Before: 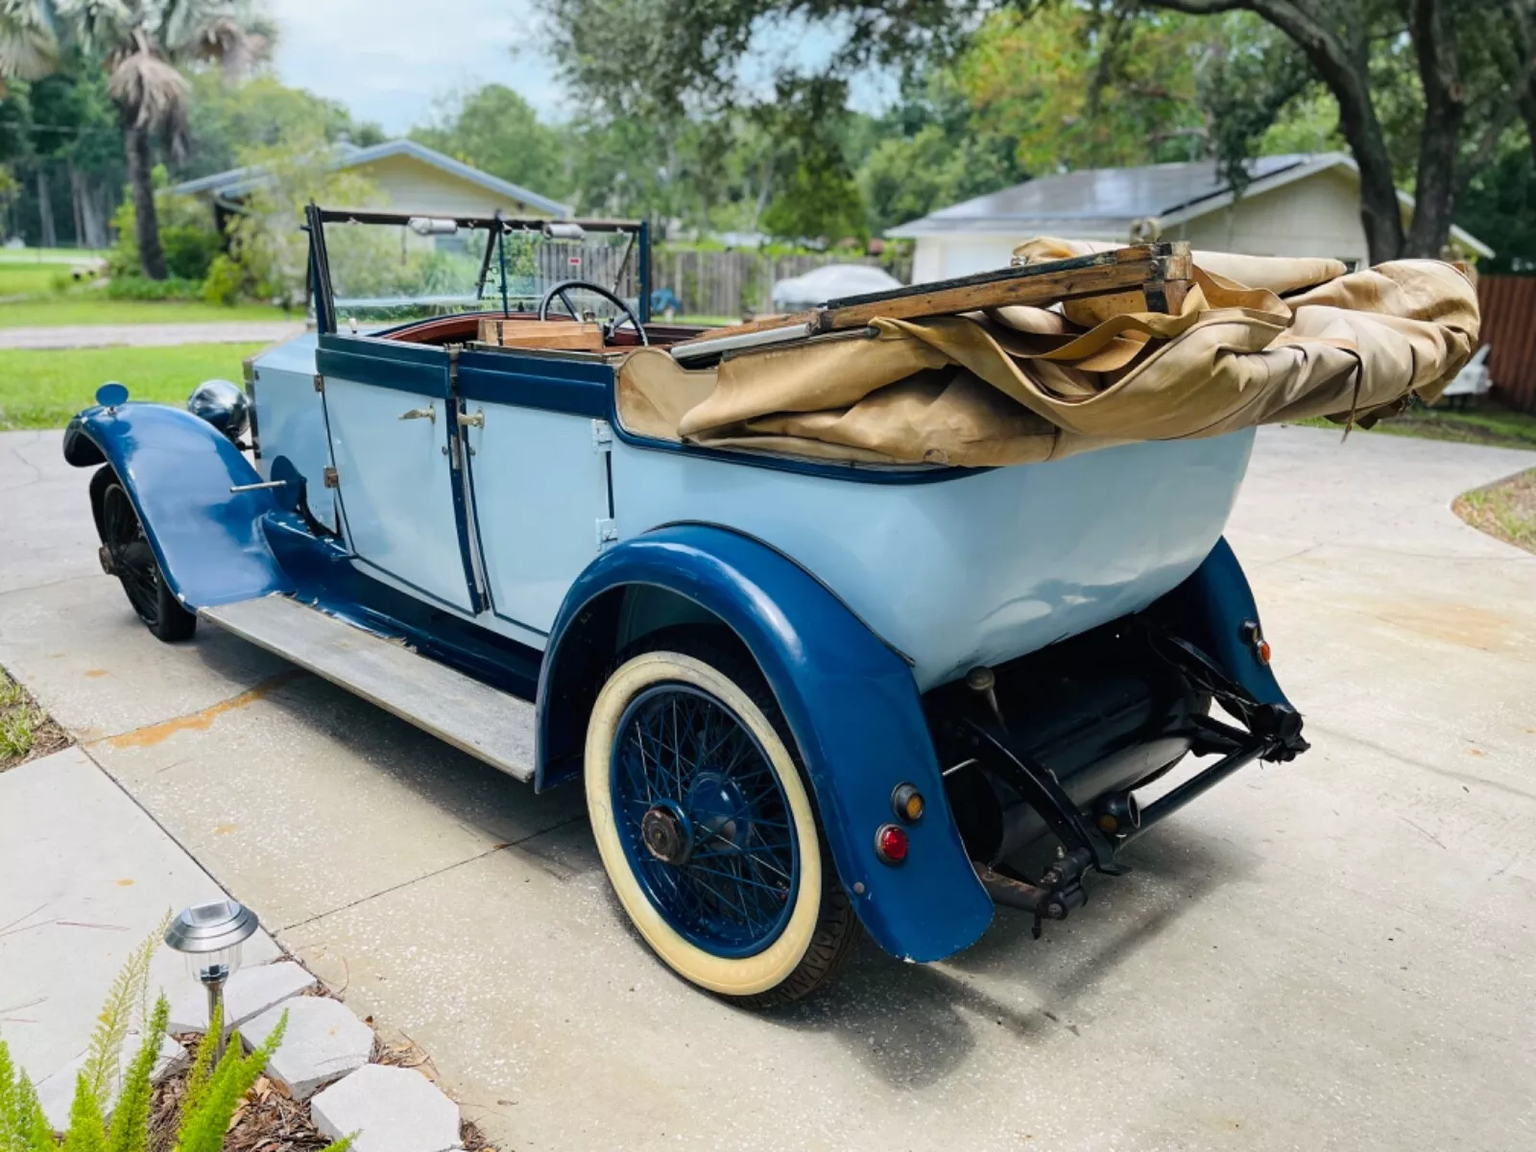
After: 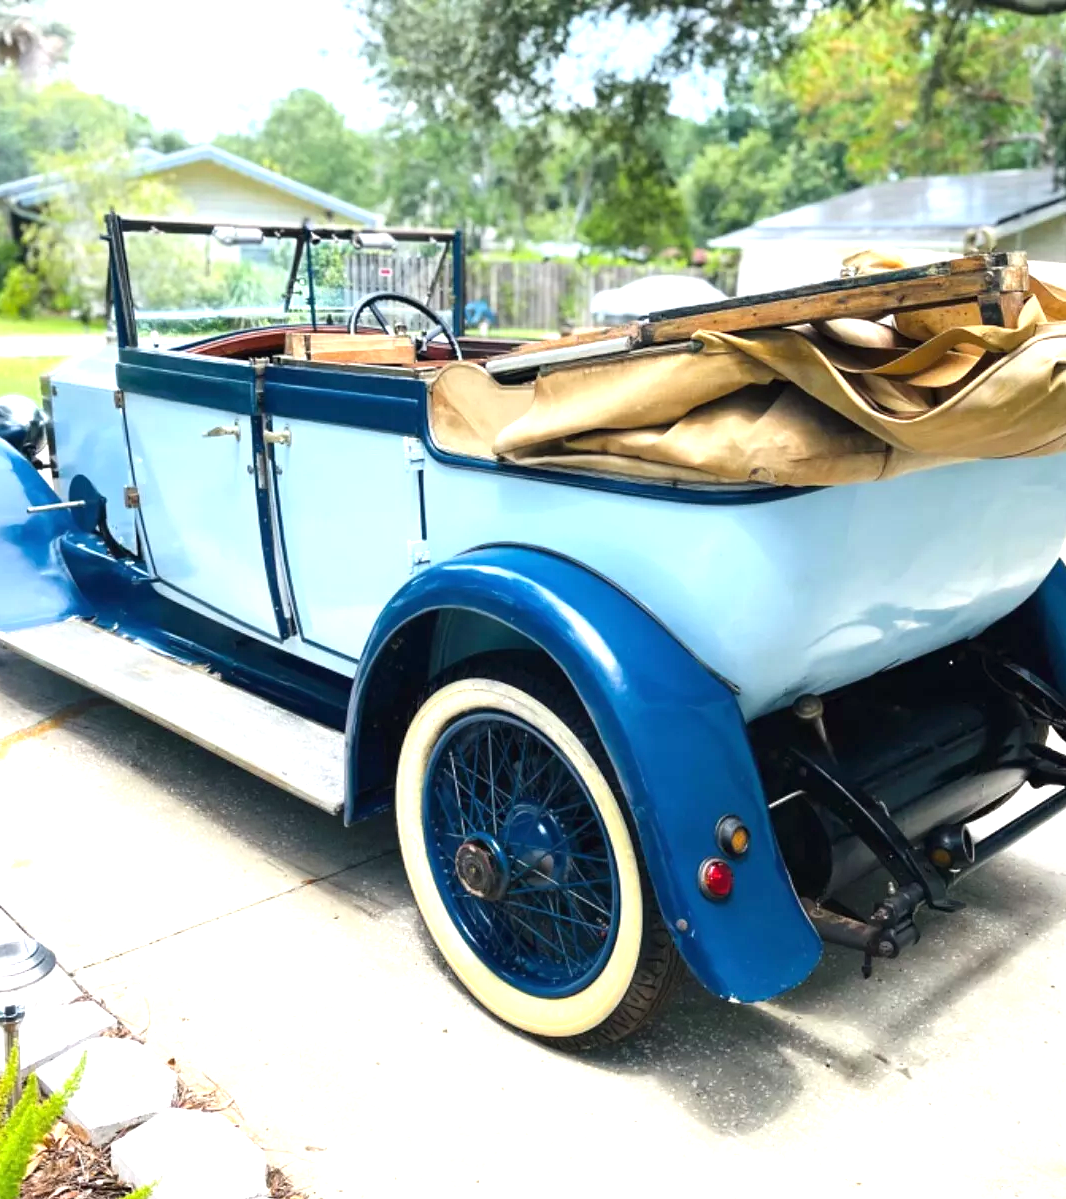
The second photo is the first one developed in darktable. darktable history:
exposure: black level correction 0, exposure 1.1 EV, compensate exposure bias true, compensate highlight preservation false
crop and rotate: left 13.409%, right 19.924%
